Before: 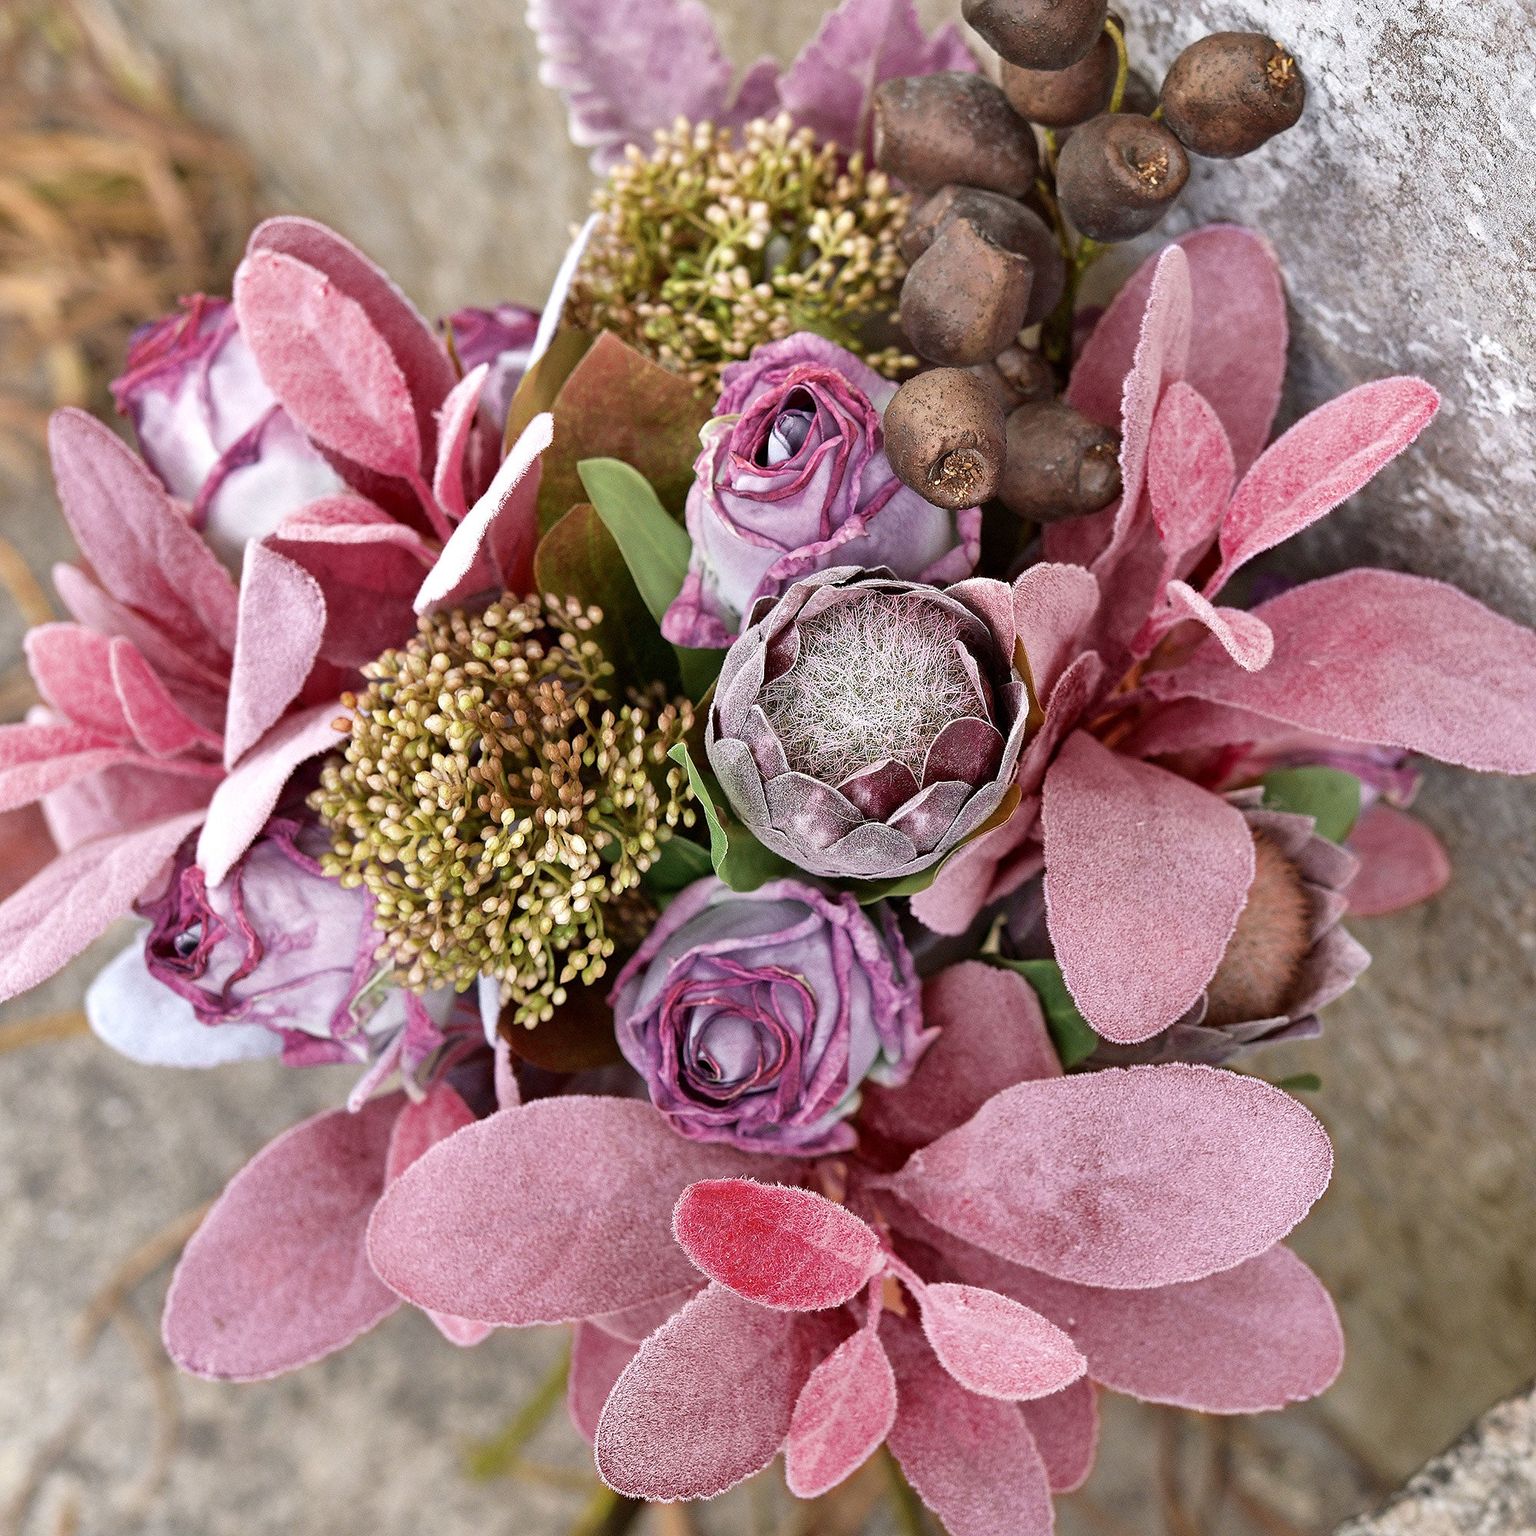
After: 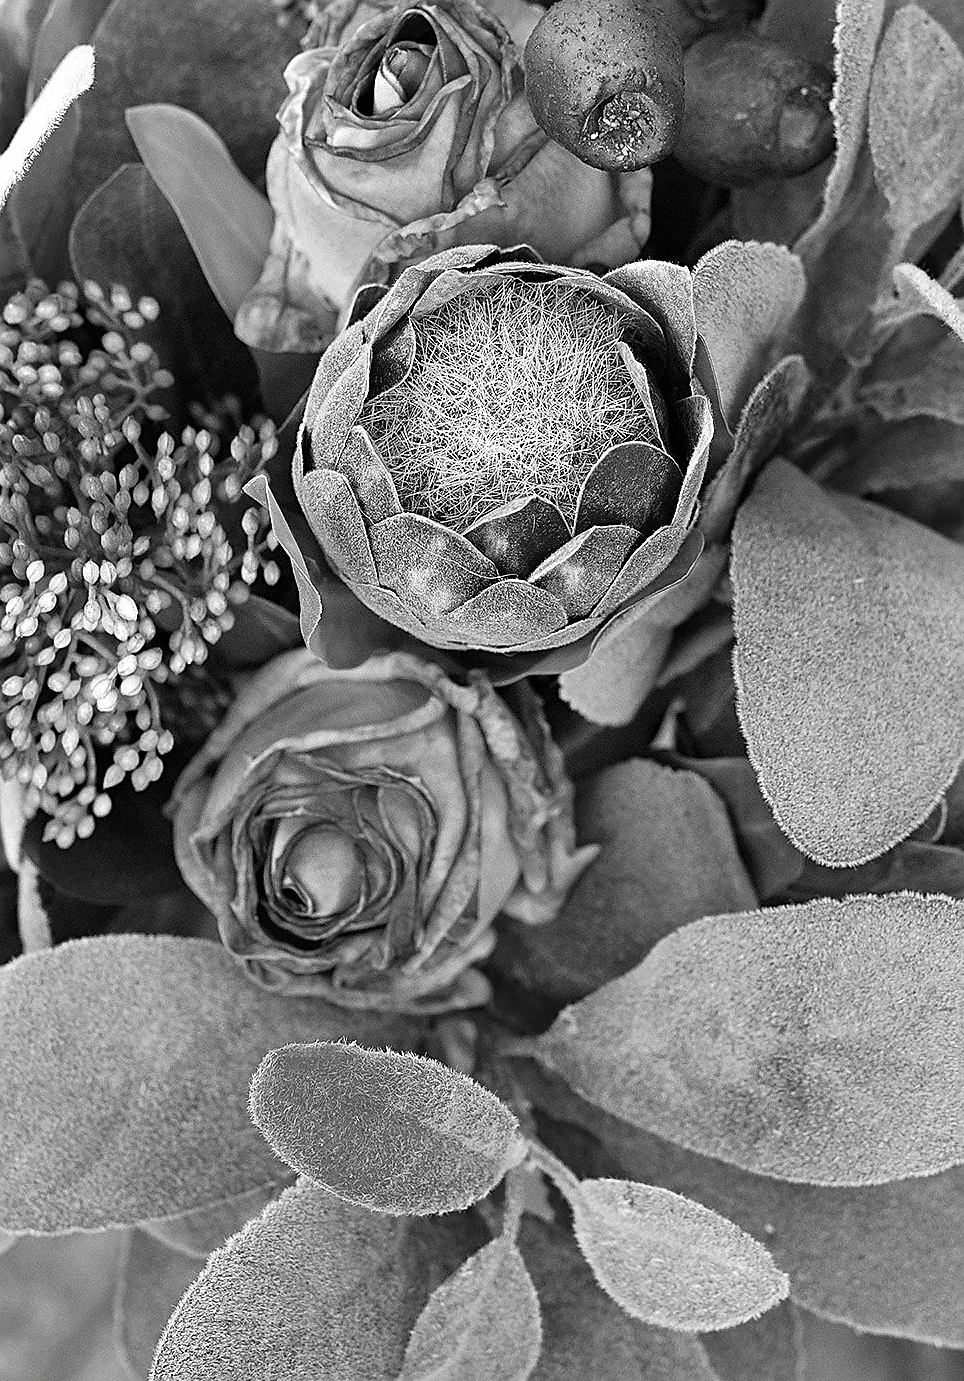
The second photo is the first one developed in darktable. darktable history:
crop: left 31.324%, top 24.624%, right 20.43%, bottom 6.318%
contrast brightness saturation: saturation -0.994
sharpen: on, module defaults
